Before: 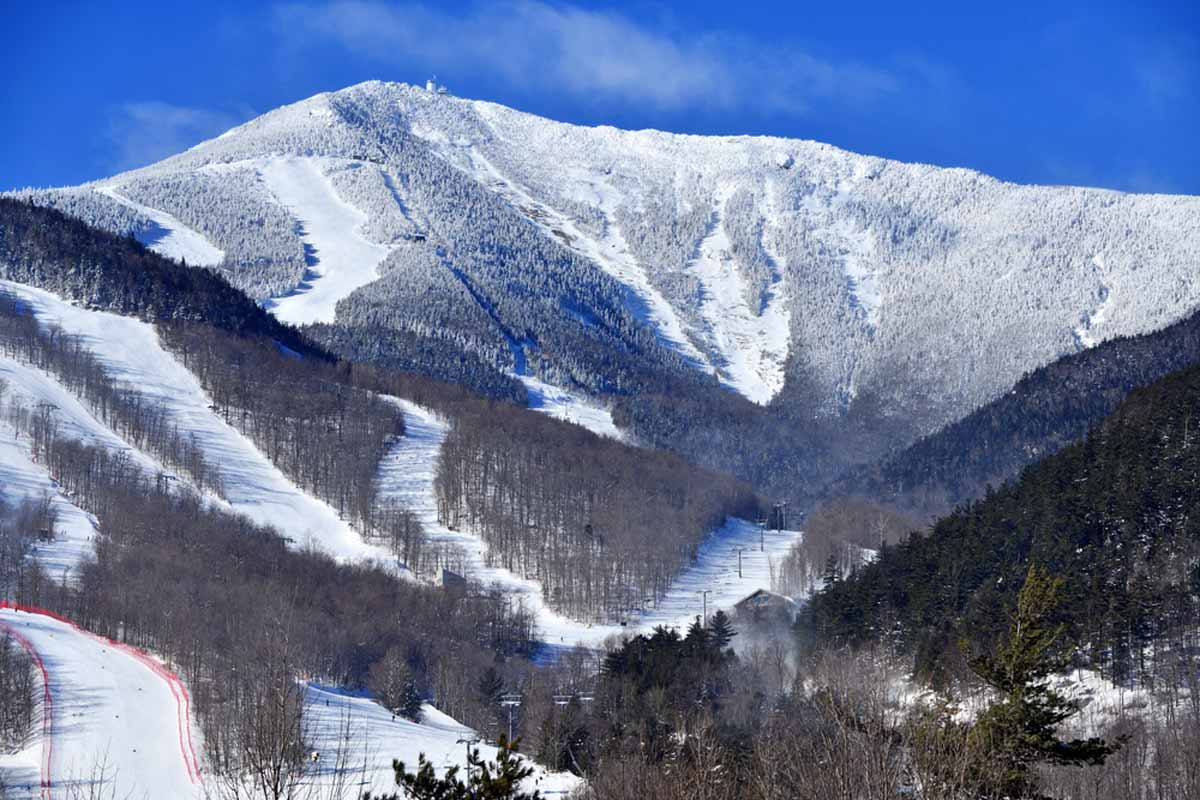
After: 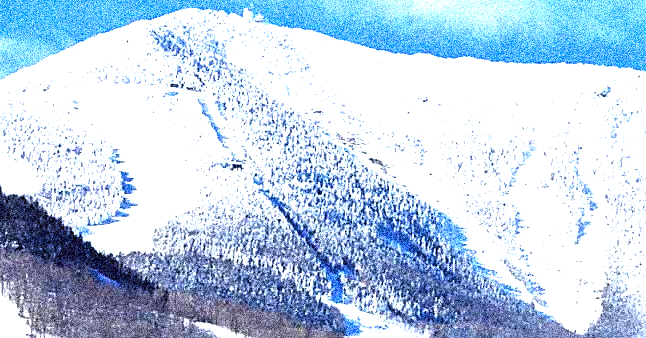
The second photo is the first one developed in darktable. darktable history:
sharpen: on, module defaults
crop: left 15.306%, top 9.065%, right 30.789%, bottom 48.638%
exposure: black level correction 0, exposure 1.6 EV, compensate exposure bias true, compensate highlight preservation false
grain: coarseness 3.75 ISO, strength 100%, mid-tones bias 0%
levels: levels [0.052, 0.496, 0.908]
